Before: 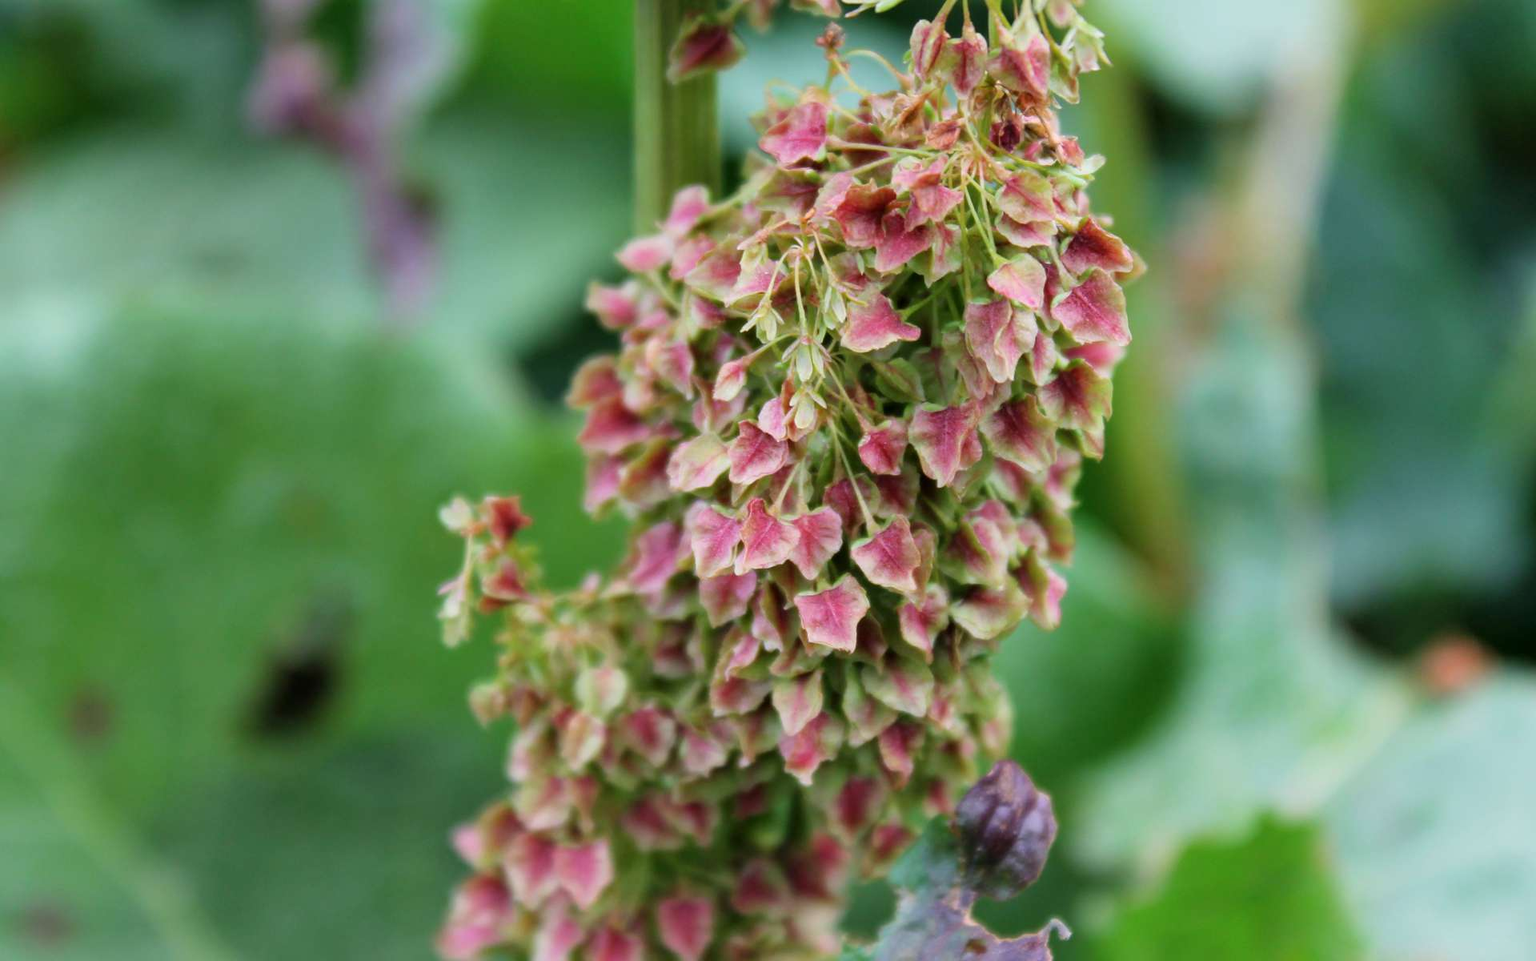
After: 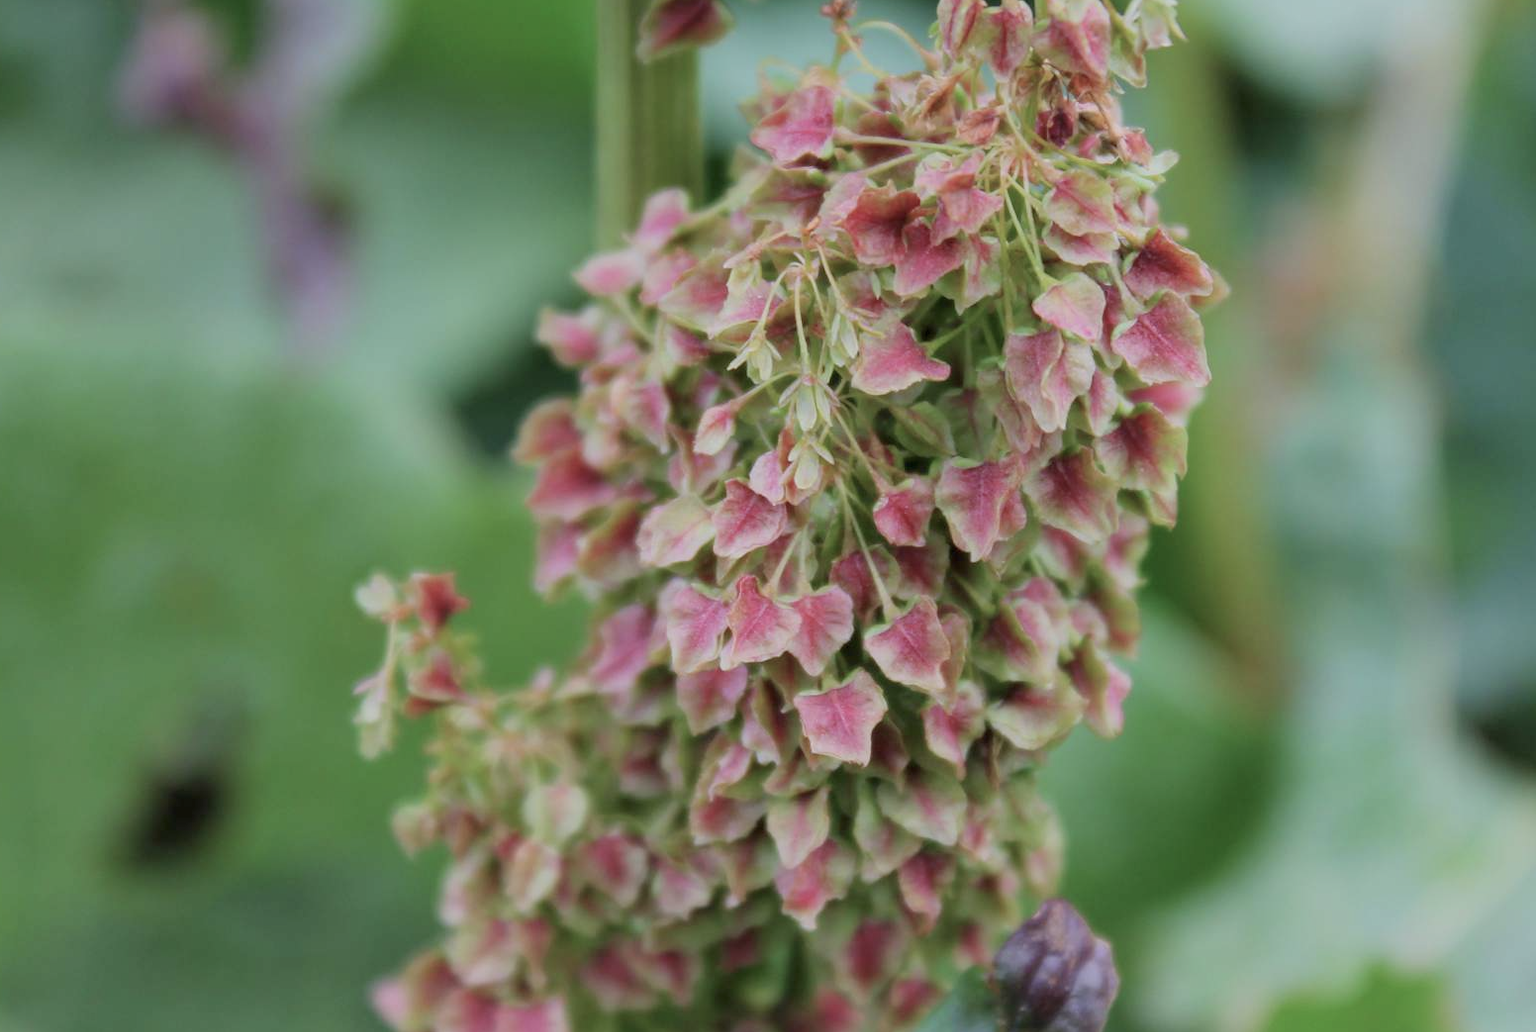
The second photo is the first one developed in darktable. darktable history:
white balance: red 0.986, blue 1.01
crop: left 9.929%, top 3.475%, right 9.188%, bottom 9.529%
levels: levels [0.016, 0.5, 0.996]
color balance rgb: perceptual saturation grading › global saturation -27.94%, hue shift -2.27°, contrast -21.26%
